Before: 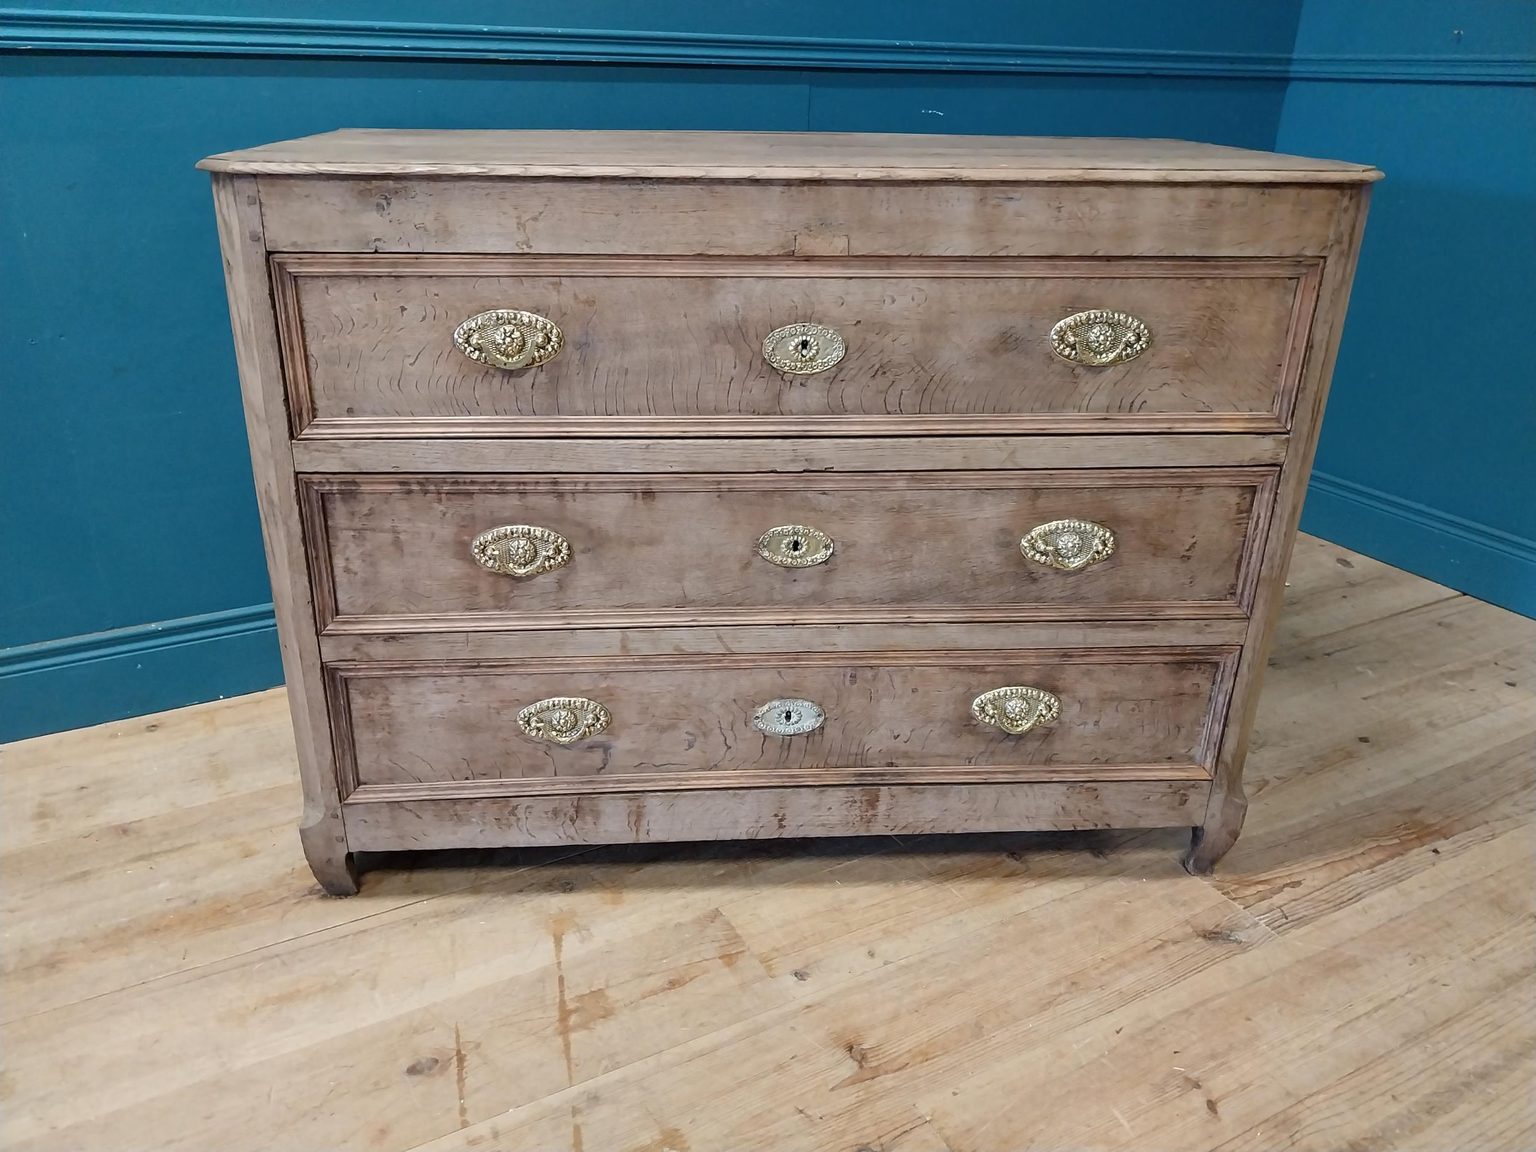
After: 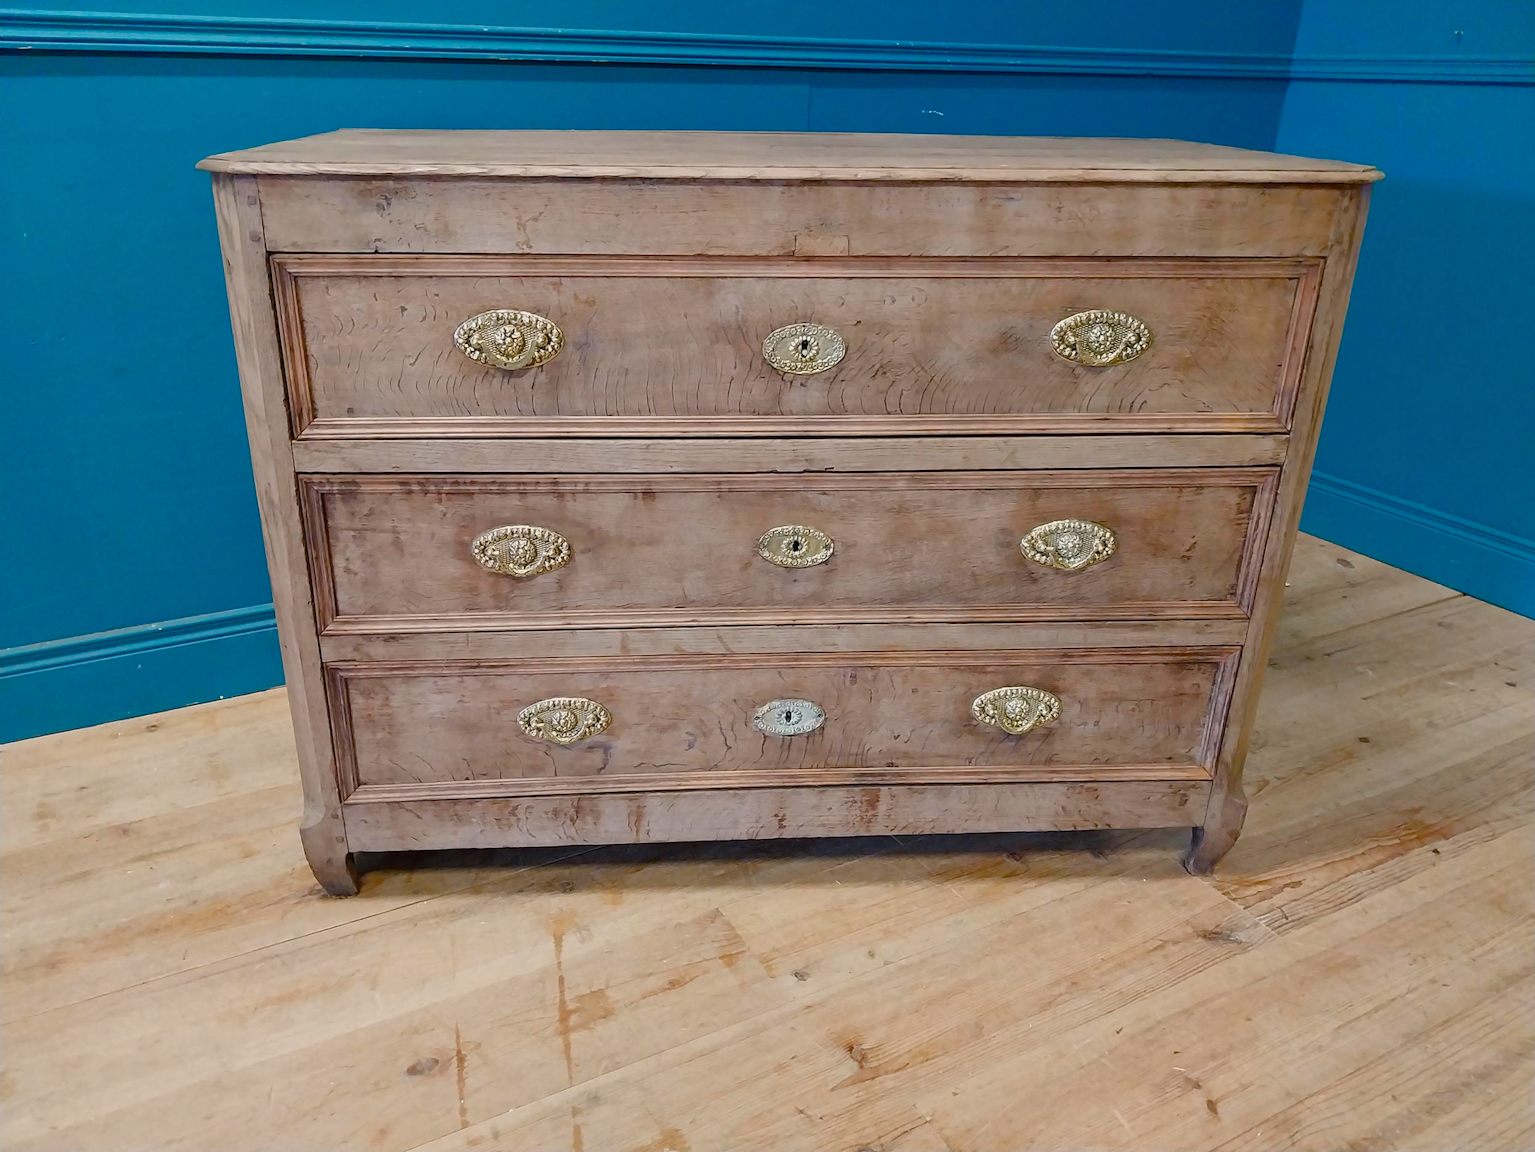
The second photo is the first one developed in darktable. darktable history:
color correction: highlights a* -0.075, highlights b* -5.86, shadows a* -0.138, shadows b* -0.128
color balance rgb: power › hue 61.07°, highlights gain › chroma 3.007%, highlights gain › hue 73.99°, linear chroma grading › global chroma 8.89%, perceptual saturation grading › global saturation 19.8%, perceptual saturation grading › highlights -25.034%, perceptual saturation grading › shadows 49.431%, contrast -9.834%
